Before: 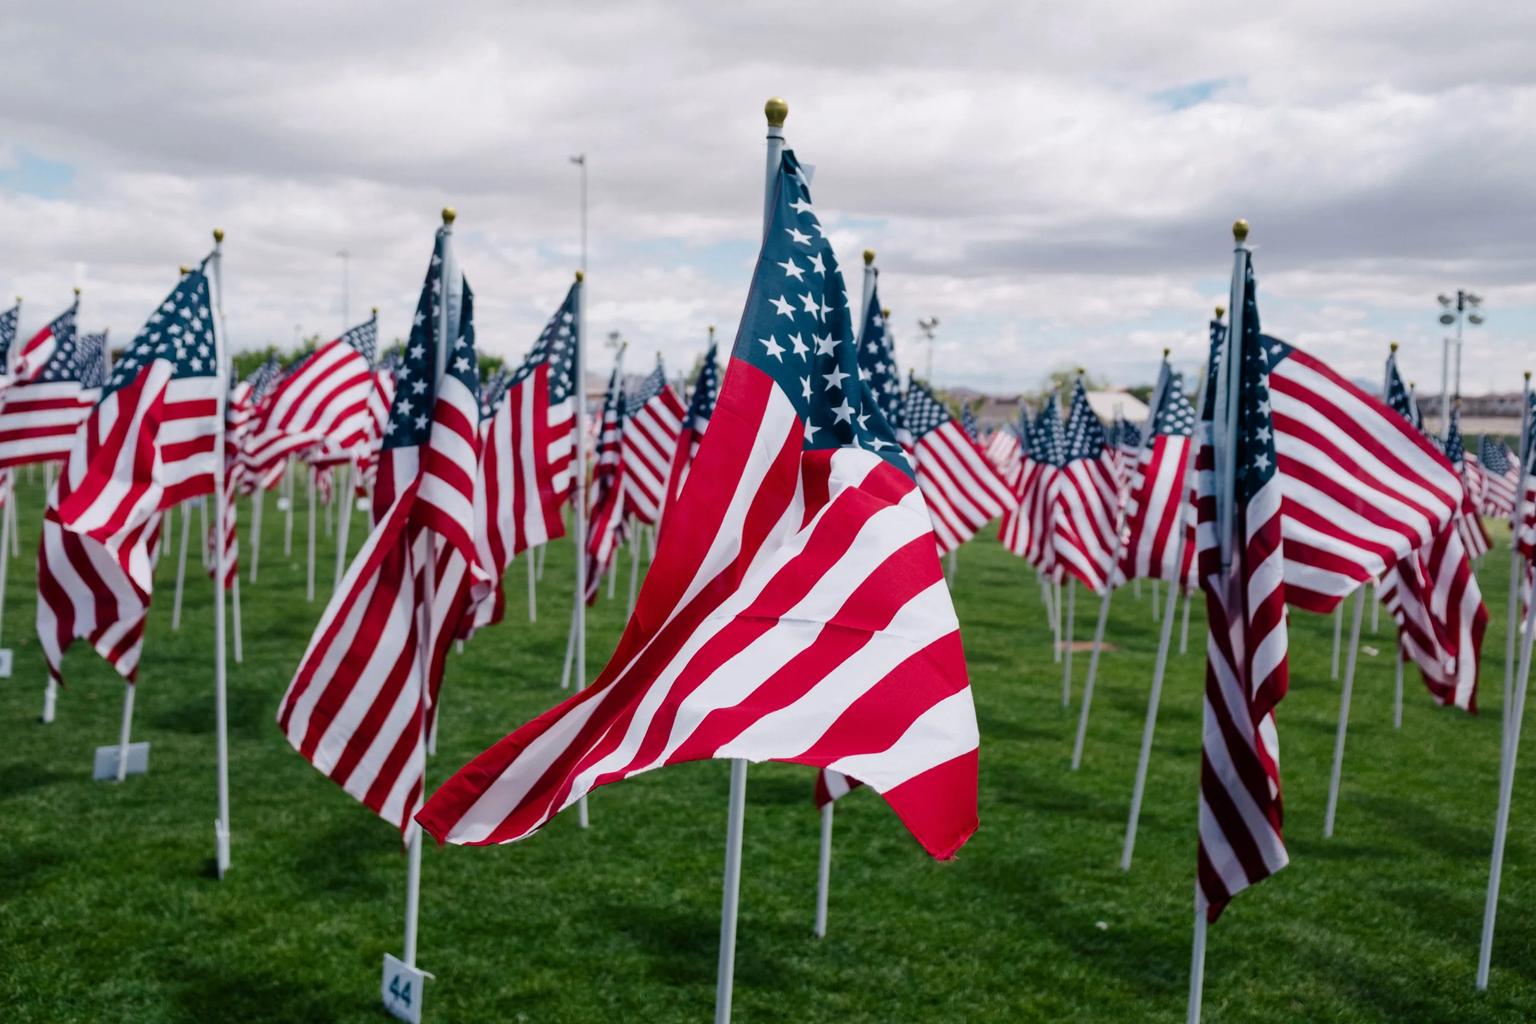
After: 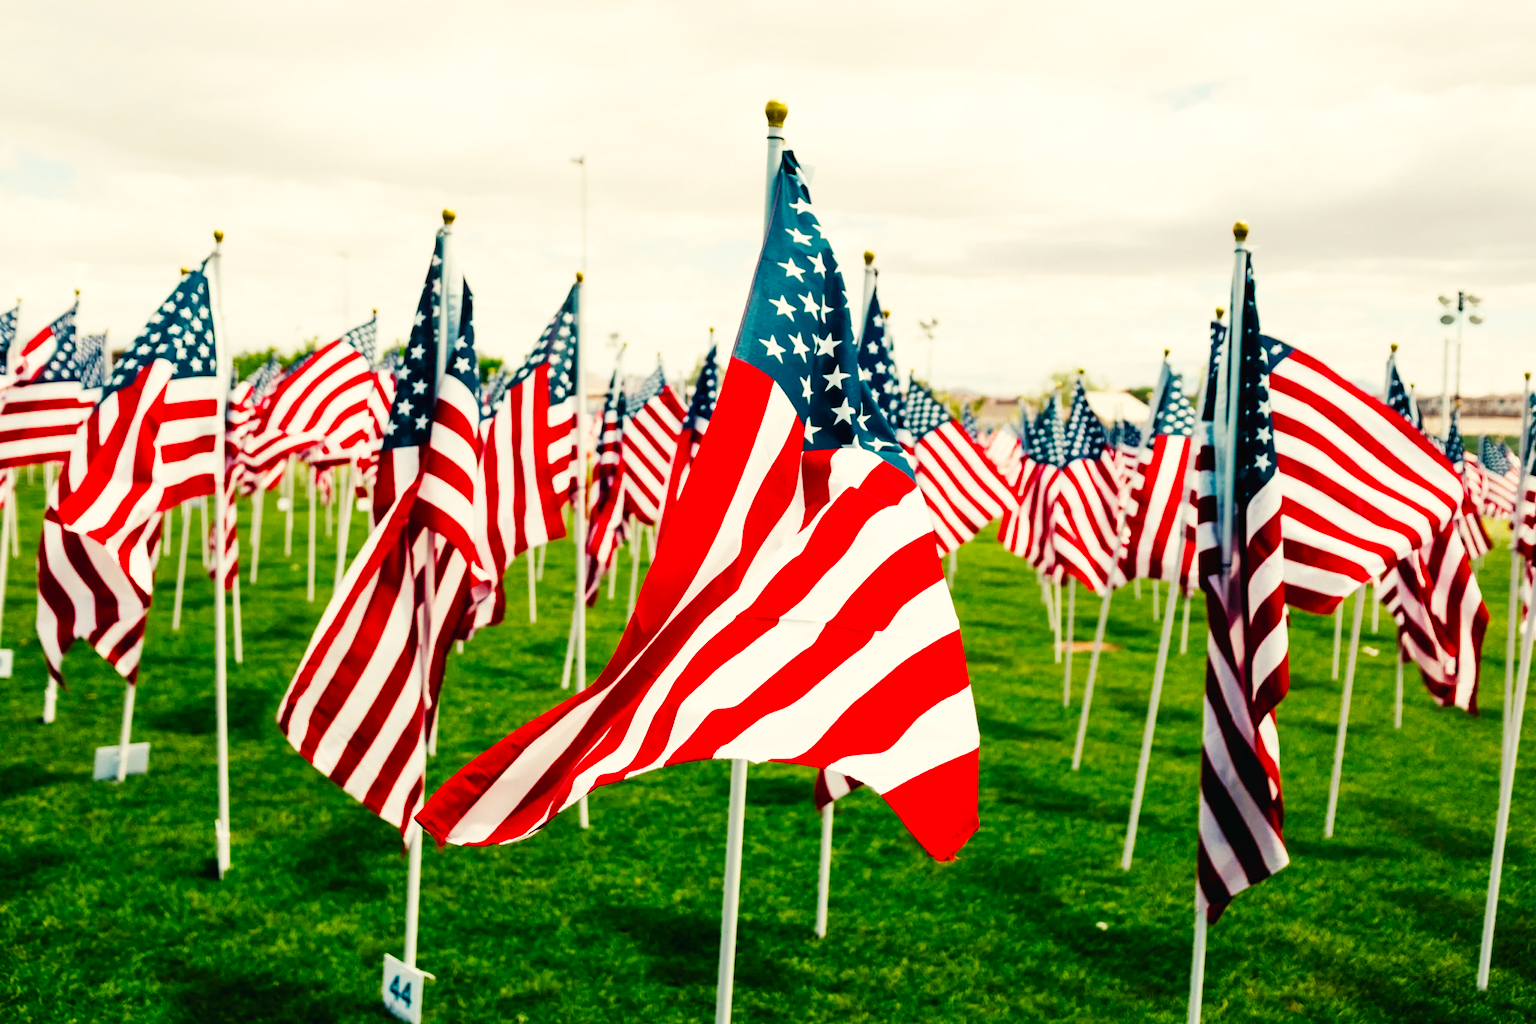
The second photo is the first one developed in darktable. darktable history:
base curve: curves: ch0 [(0, 0.003) (0.001, 0.002) (0.006, 0.004) (0.02, 0.022) (0.048, 0.086) (0.094, 0.234) (0.162, 0.431) (0.258, 0.629) (0.385, 0.8) (0.548, 0.918) (0.751, 0.988) (1, 1)], preserve colors none
white balance: red 1.08, blue 0.791
color balance rgb: linear chroma grading › shadows -8%, linear chroma grading › global chroma 10%, perceptual saturation grading › global saturation 2%, perceptual saturation grading › highlights -2%, perceptual saturation grading › mid-tones 4%, perceptual saturation grading › shadows 8%, perceptual brilliance grading › global brilliance 2%, perceptual brilliance grading › highlights -4%, global vibrance 16%, saturation formula JzAzBz (2021)
